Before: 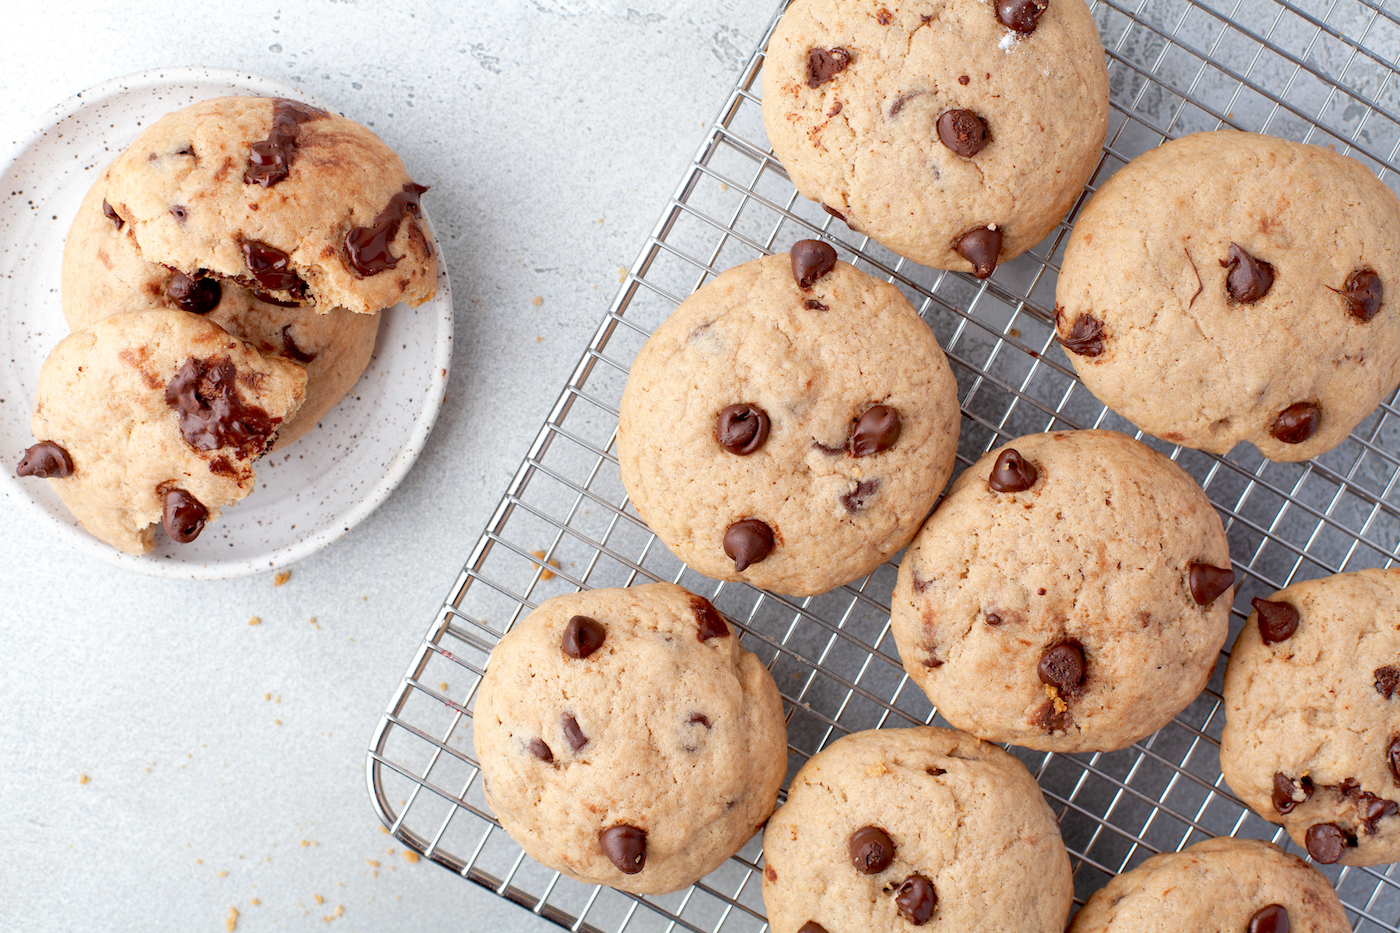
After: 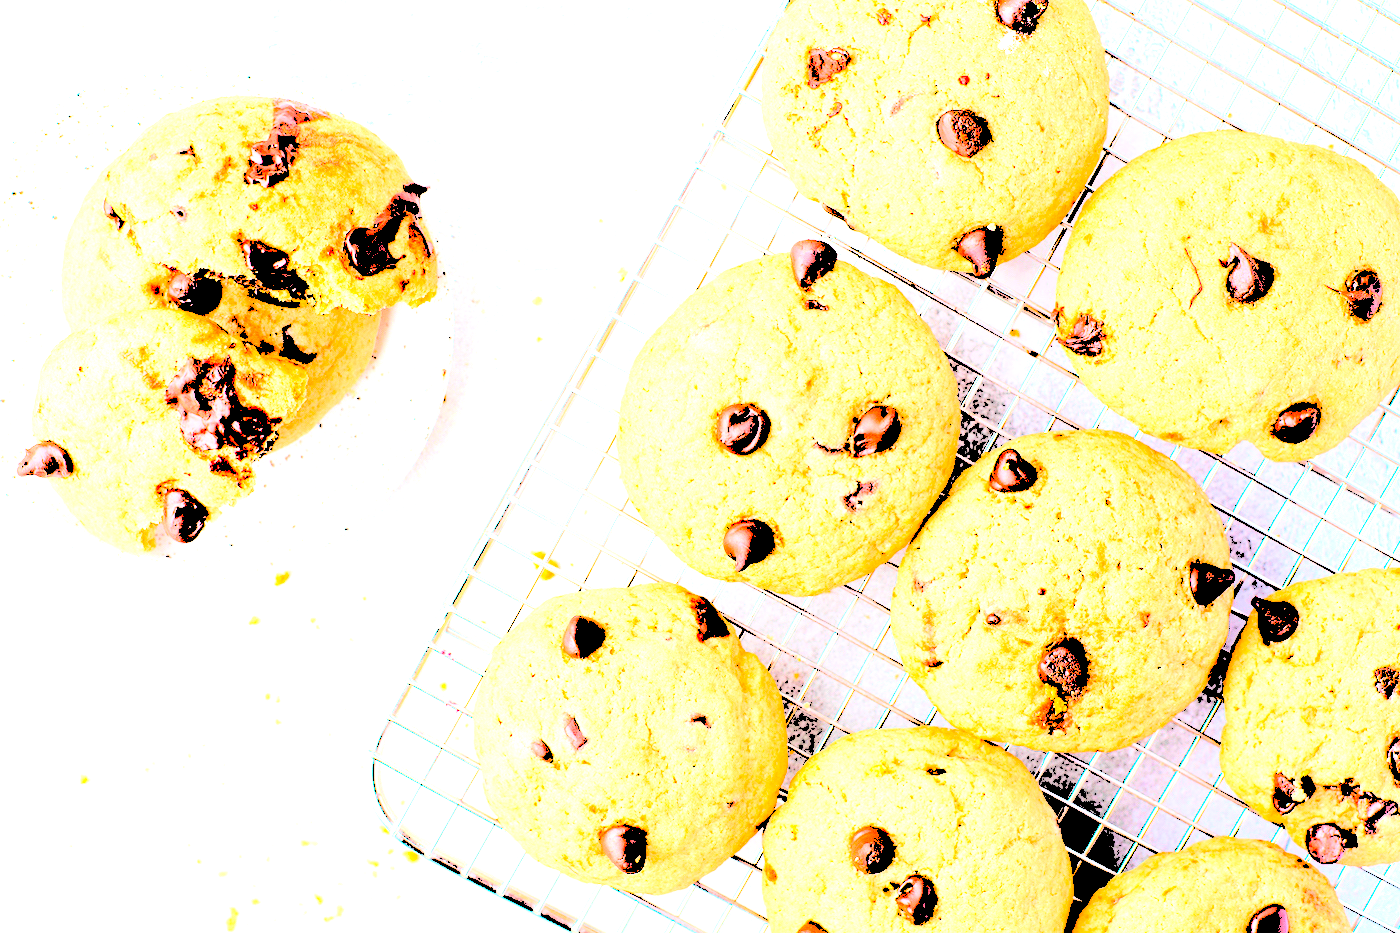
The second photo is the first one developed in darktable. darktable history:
white balance: emerald 1
levels: levels [0.246, 0.246, 0.506]
color balance rgb: linear chroma grading › global chroma 15%, perceptual saturation grading › global saturation 30%
